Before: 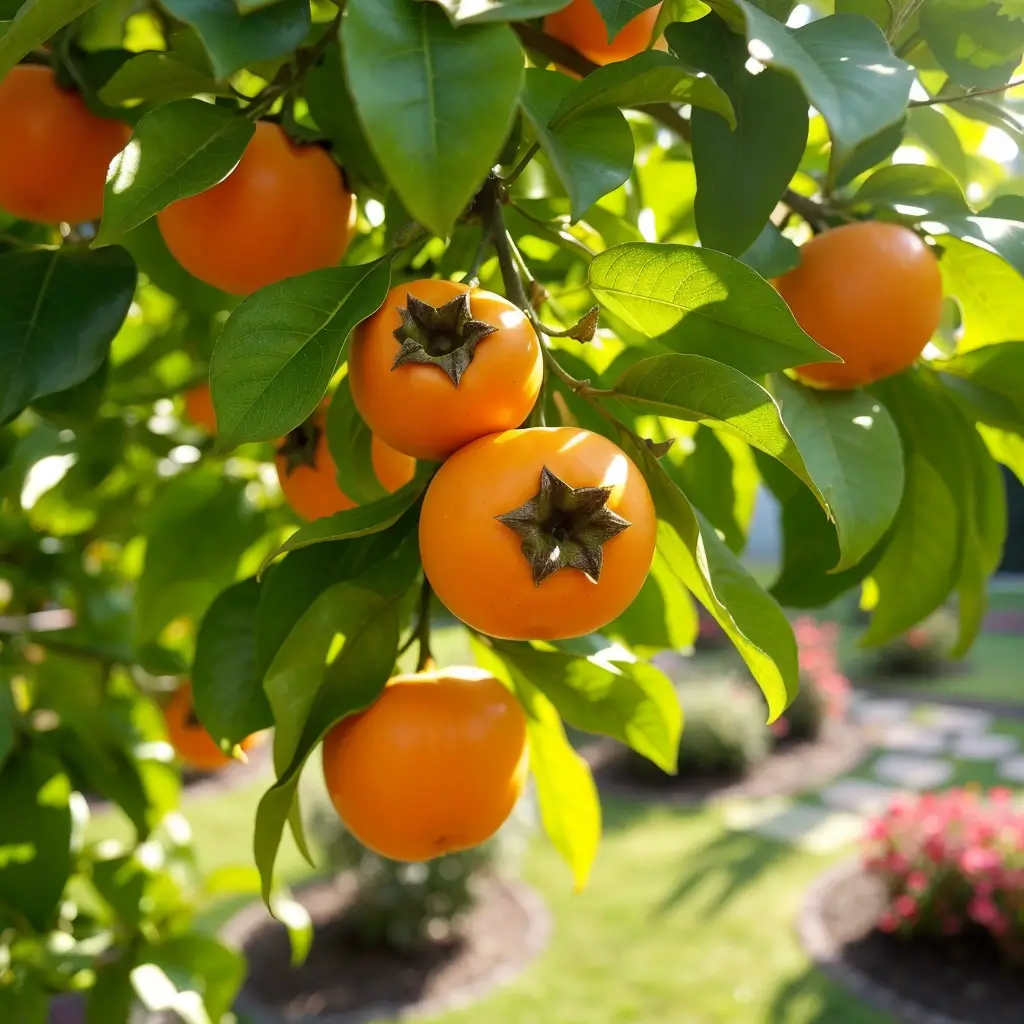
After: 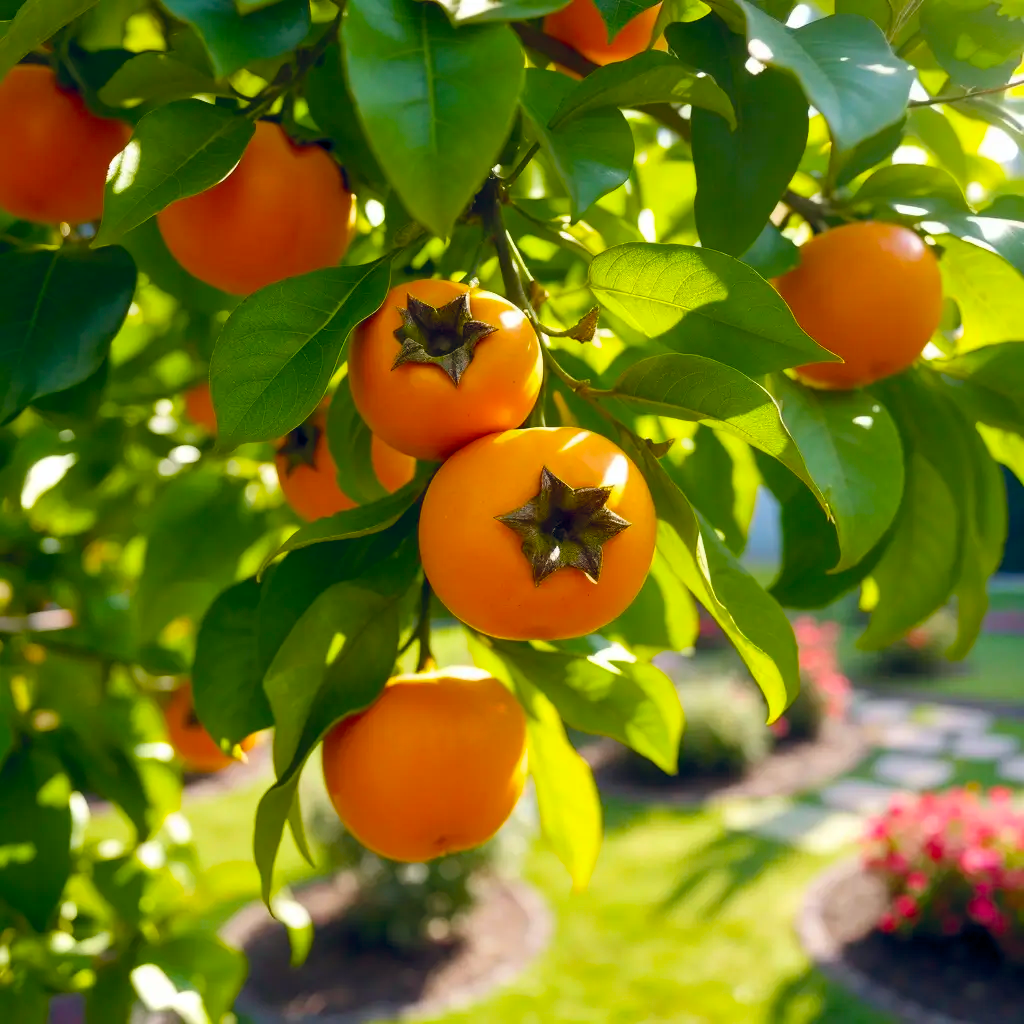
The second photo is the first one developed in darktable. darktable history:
color balance rgb: global offset › chroma 0.096%, global offset › hue 249.96°, perceptual saturation grading › global saturation 36.151%, perceptual saturation grading › shadows 34.755%, global vibrance 9.595%
